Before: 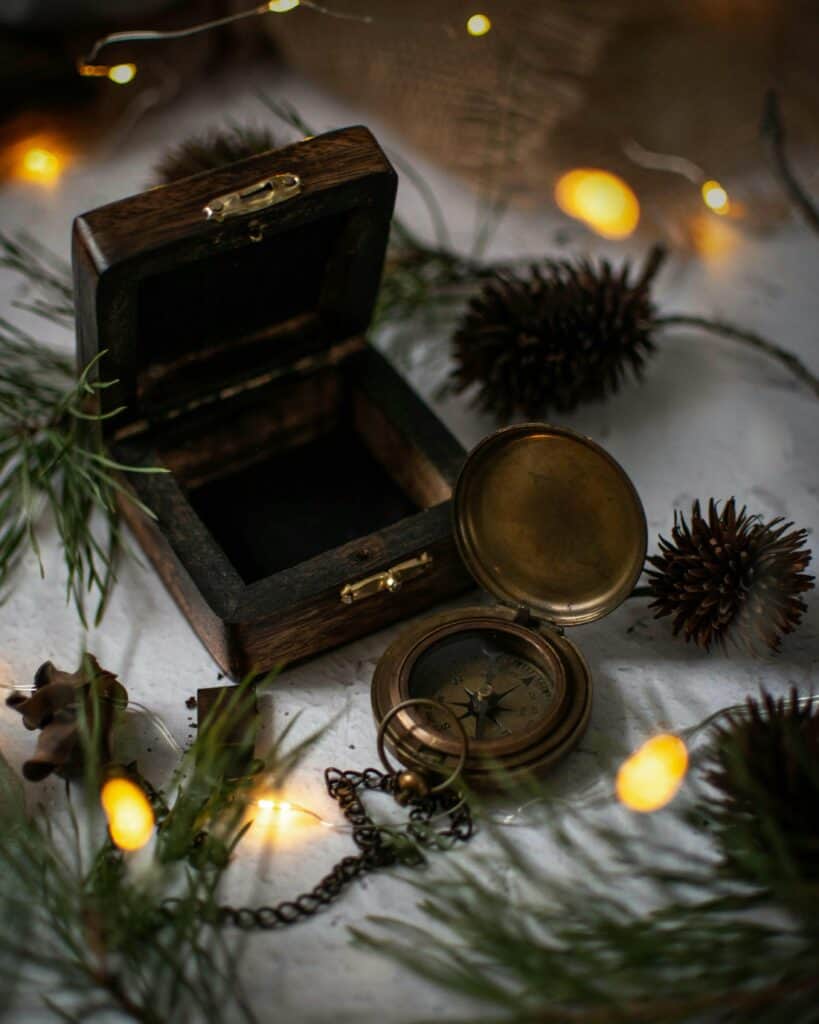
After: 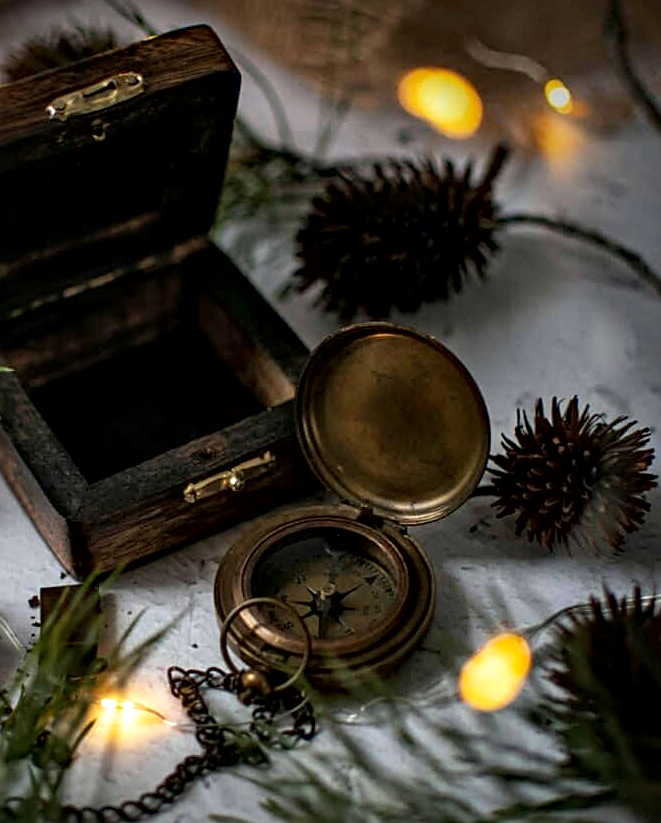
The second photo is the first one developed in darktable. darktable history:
crop: left 19.258%, top 9.913%, bottom 9.622%
local contrast: mode bilateral grid, contrast 20, coarseness 50, detail 150%, midtone range 0.2
sharpen: on, module defaults
haze removal: compatibility mode true, adaptive false
